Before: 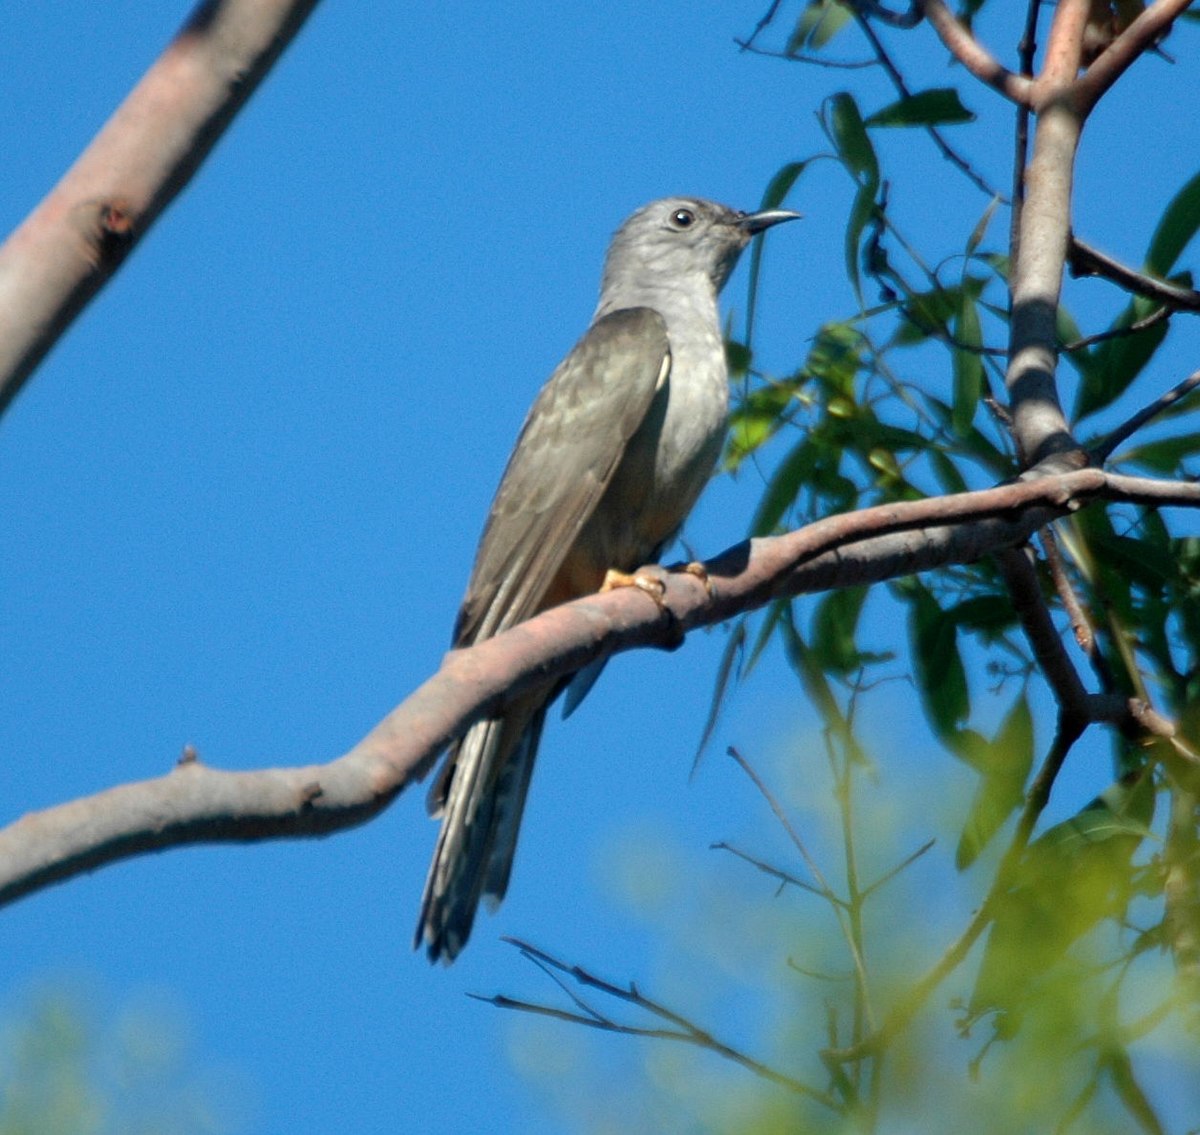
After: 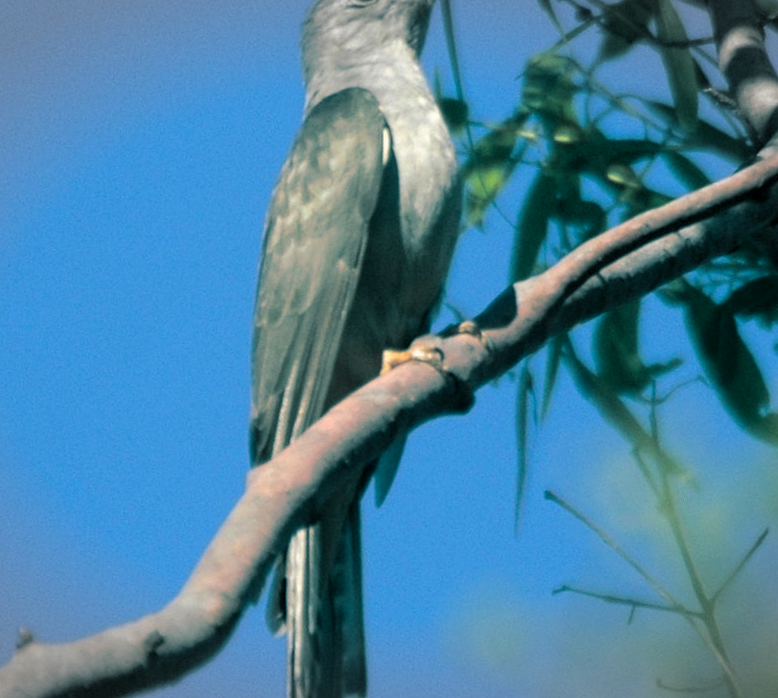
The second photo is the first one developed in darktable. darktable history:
vignetting: fall-off start 100%, brightness -0.282, width/height ratio 1.31
crop and rotate: left 17.732%, right 15.423%
split-toning: shadows › hue 186.43°, highlights › hue 49.29°, compress 30.29%
rotate and perspective: rotation -14.8°, crop left 0.1, crop right 0.903, crop top 0.25, crop bottom 0.748
